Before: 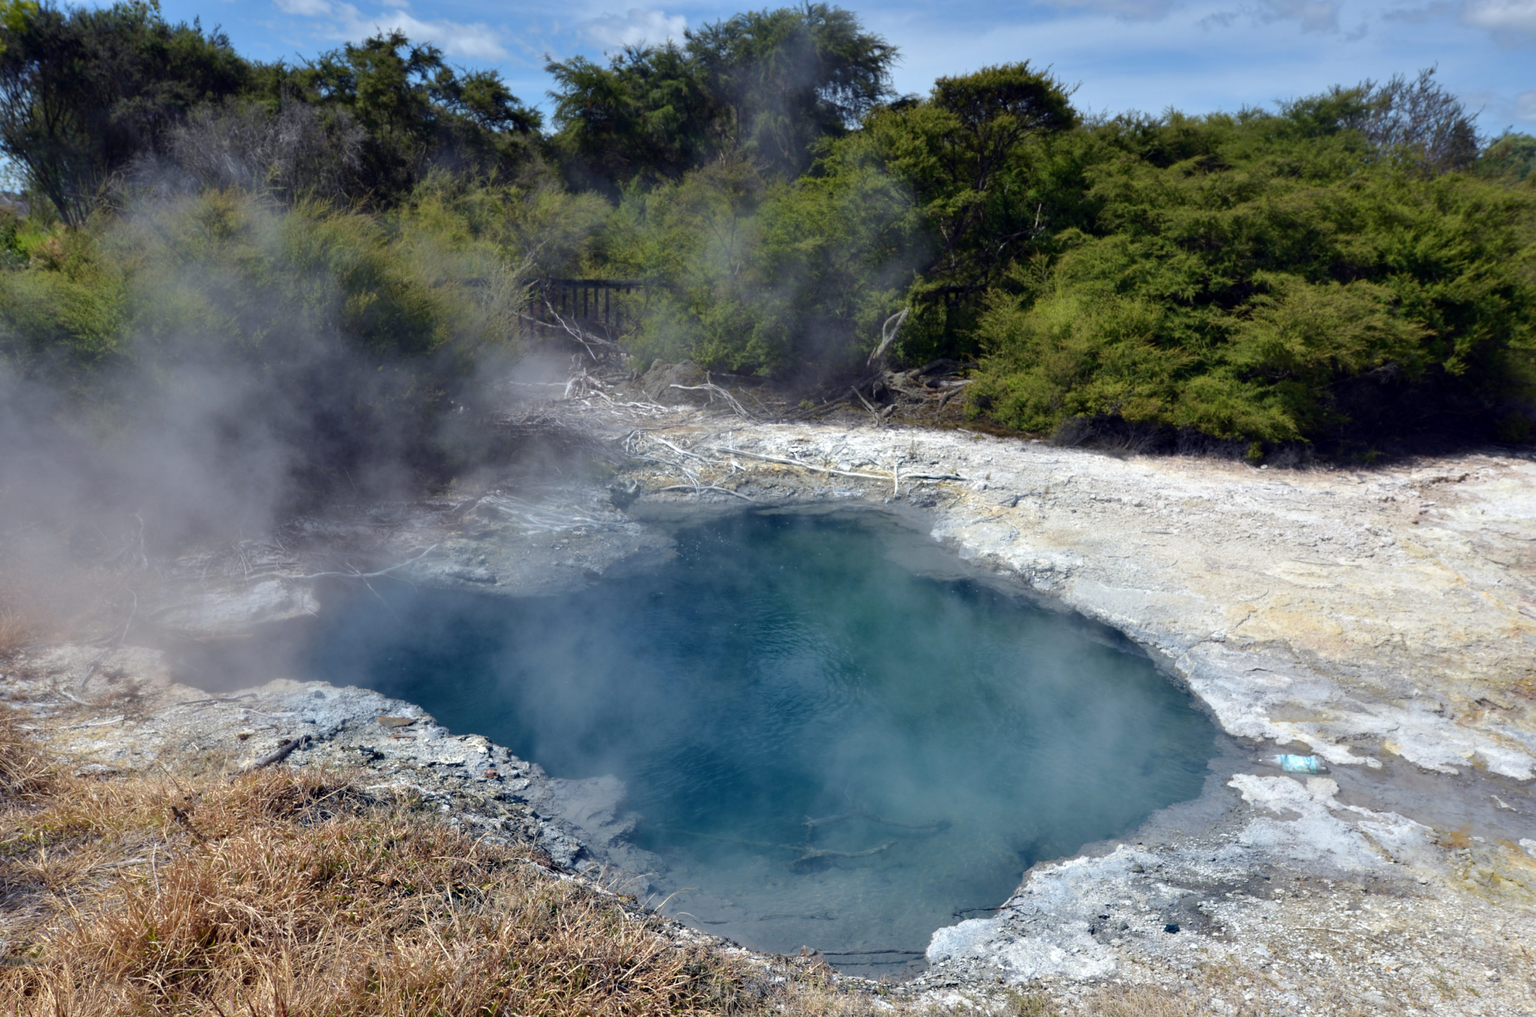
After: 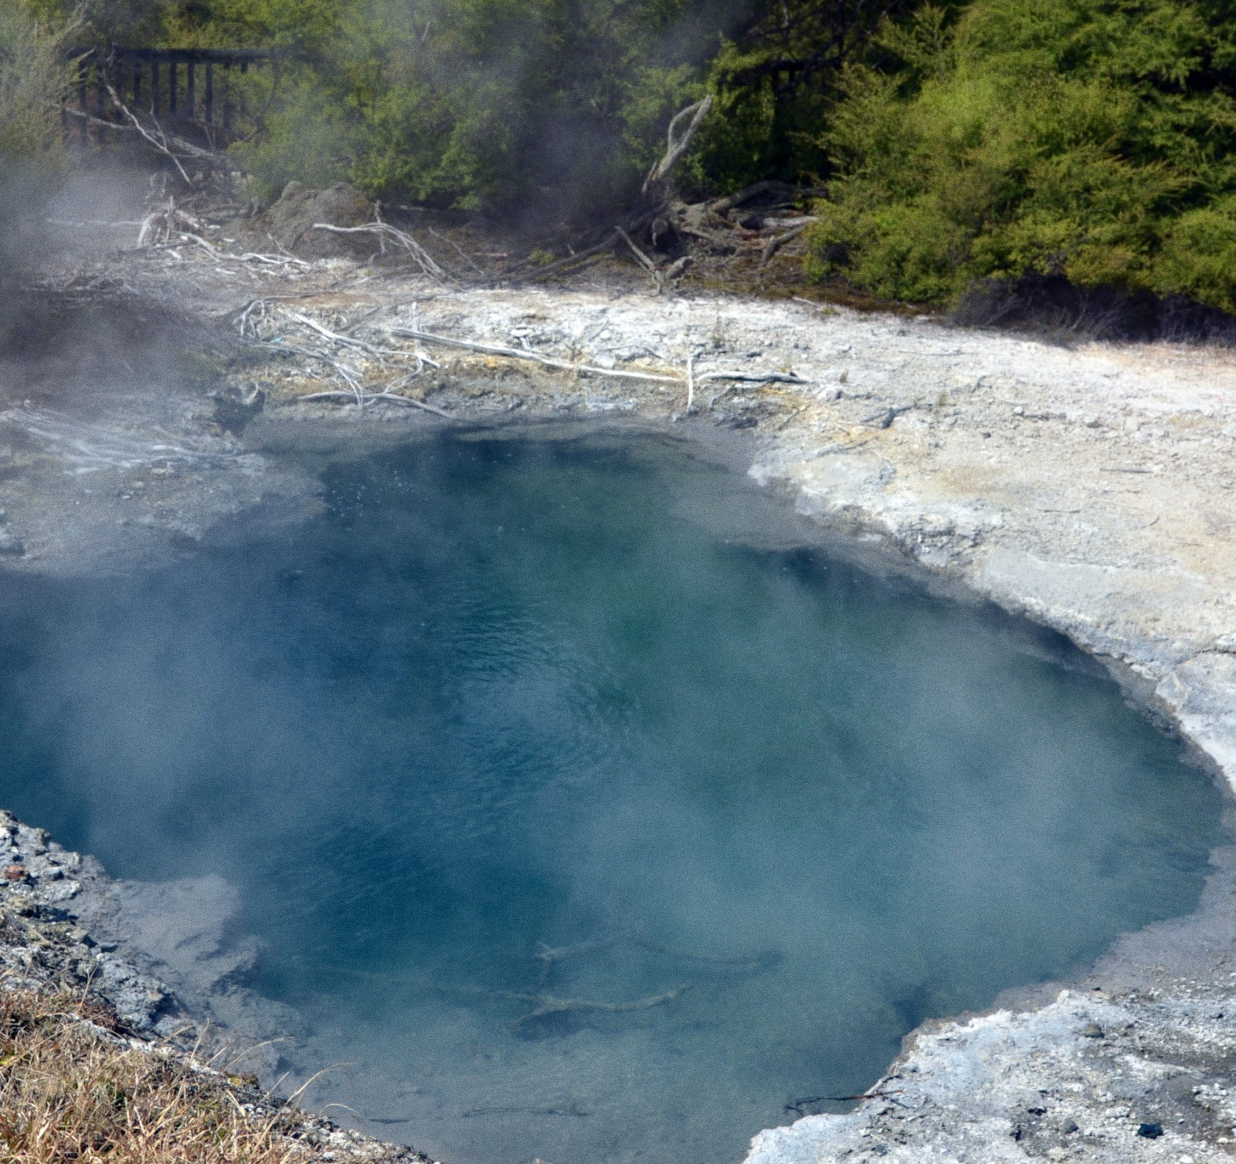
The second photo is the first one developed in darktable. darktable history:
crop: left 31.379%, top 24.658%, right 20.326%, bottom 6.628%
grain: coarseness 0.09 ISO
bloom: size 9%, threshold 100%, strength 7%
